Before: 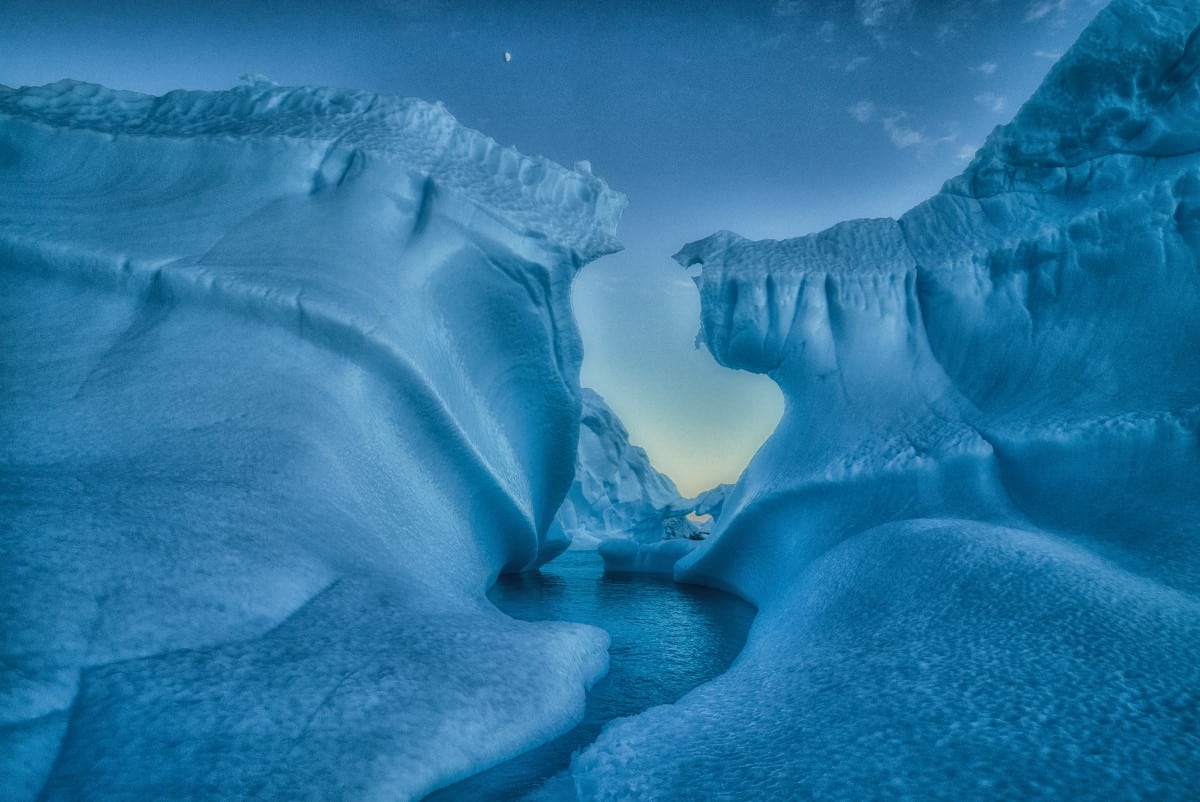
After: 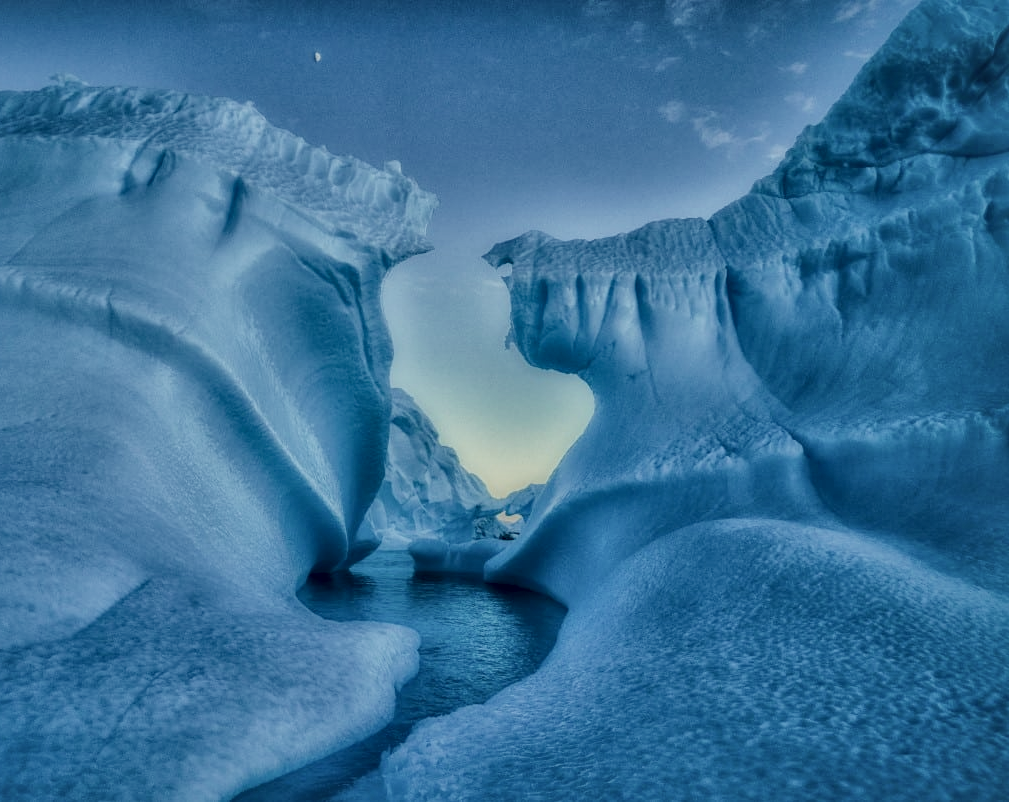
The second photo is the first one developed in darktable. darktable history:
local contrast: mode bilateral grid, contrast 24, coarseness 61, detail 150%, midtone range 0.2
crop: left 15.914%
filmic rgb: black relative exposure -7.65 EV, white relative exposure 4.56 EV, threshold 5.99 EV, hardness 3.61, contrast 0.988, enable highlight reconstruction true
color correction: highlights a* -1.12, highlights b* 4.54, shadows a* 3.65
